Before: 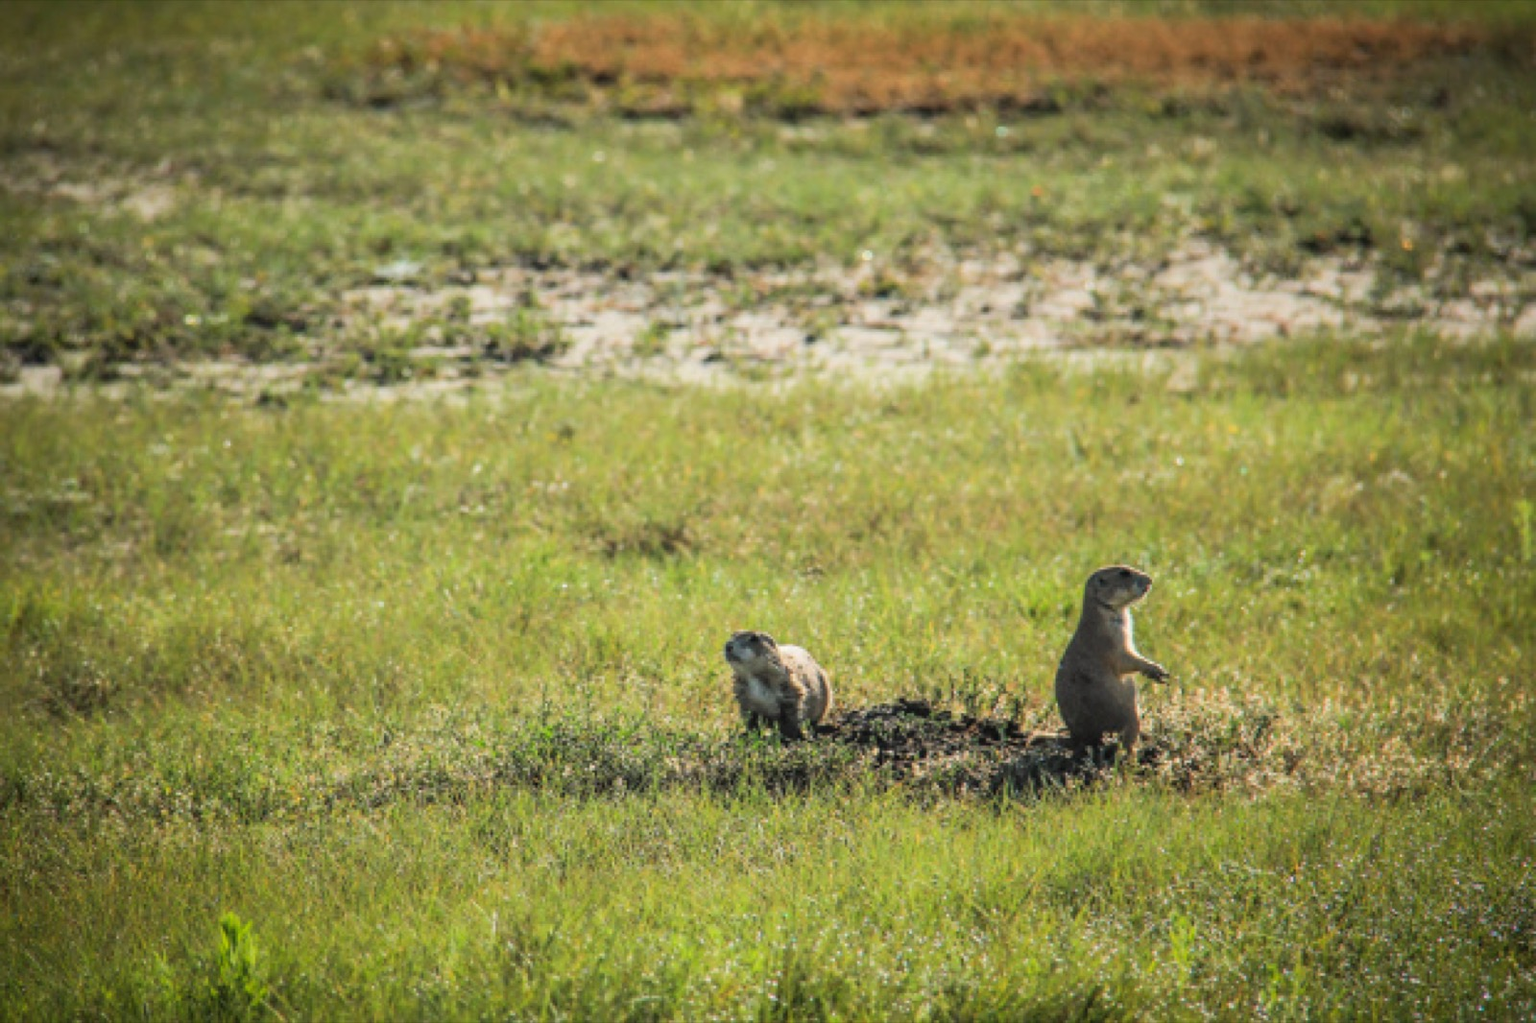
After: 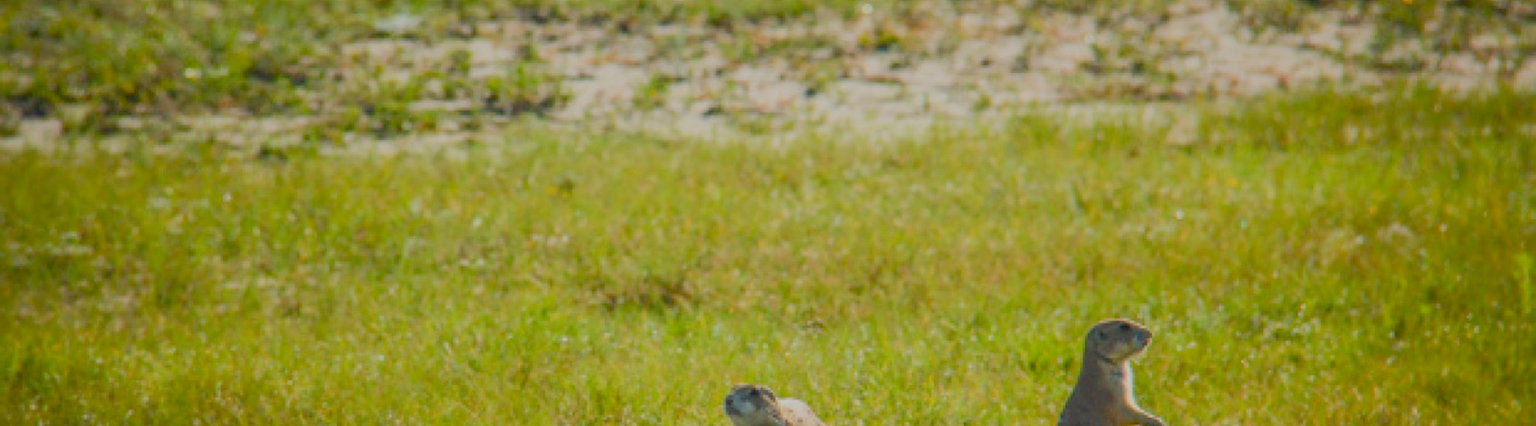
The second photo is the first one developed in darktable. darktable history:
crop and rotate: top 24.185%, bottom 34.103%
color balance rgb: perceptual saturation grading › global saturation 35.119%, perceptual saturation grading › highlights -25.6%, perceptual saturation grading › shadows 49.528%, contrast -29.89%
